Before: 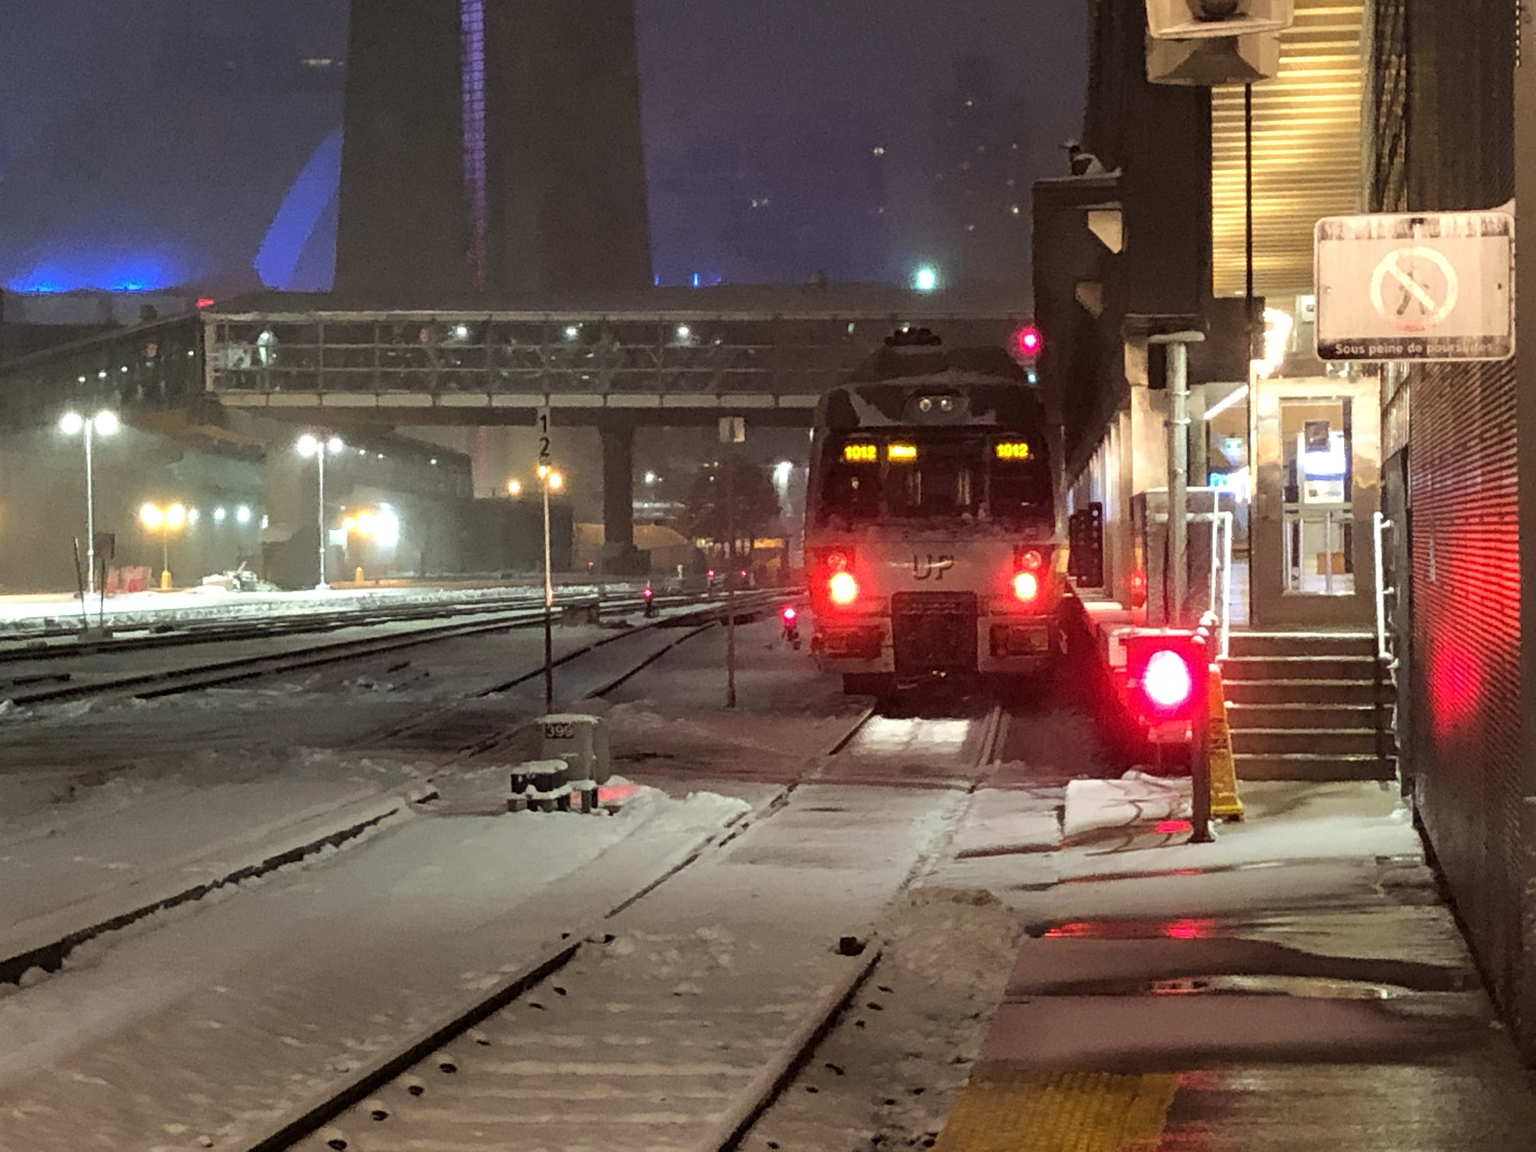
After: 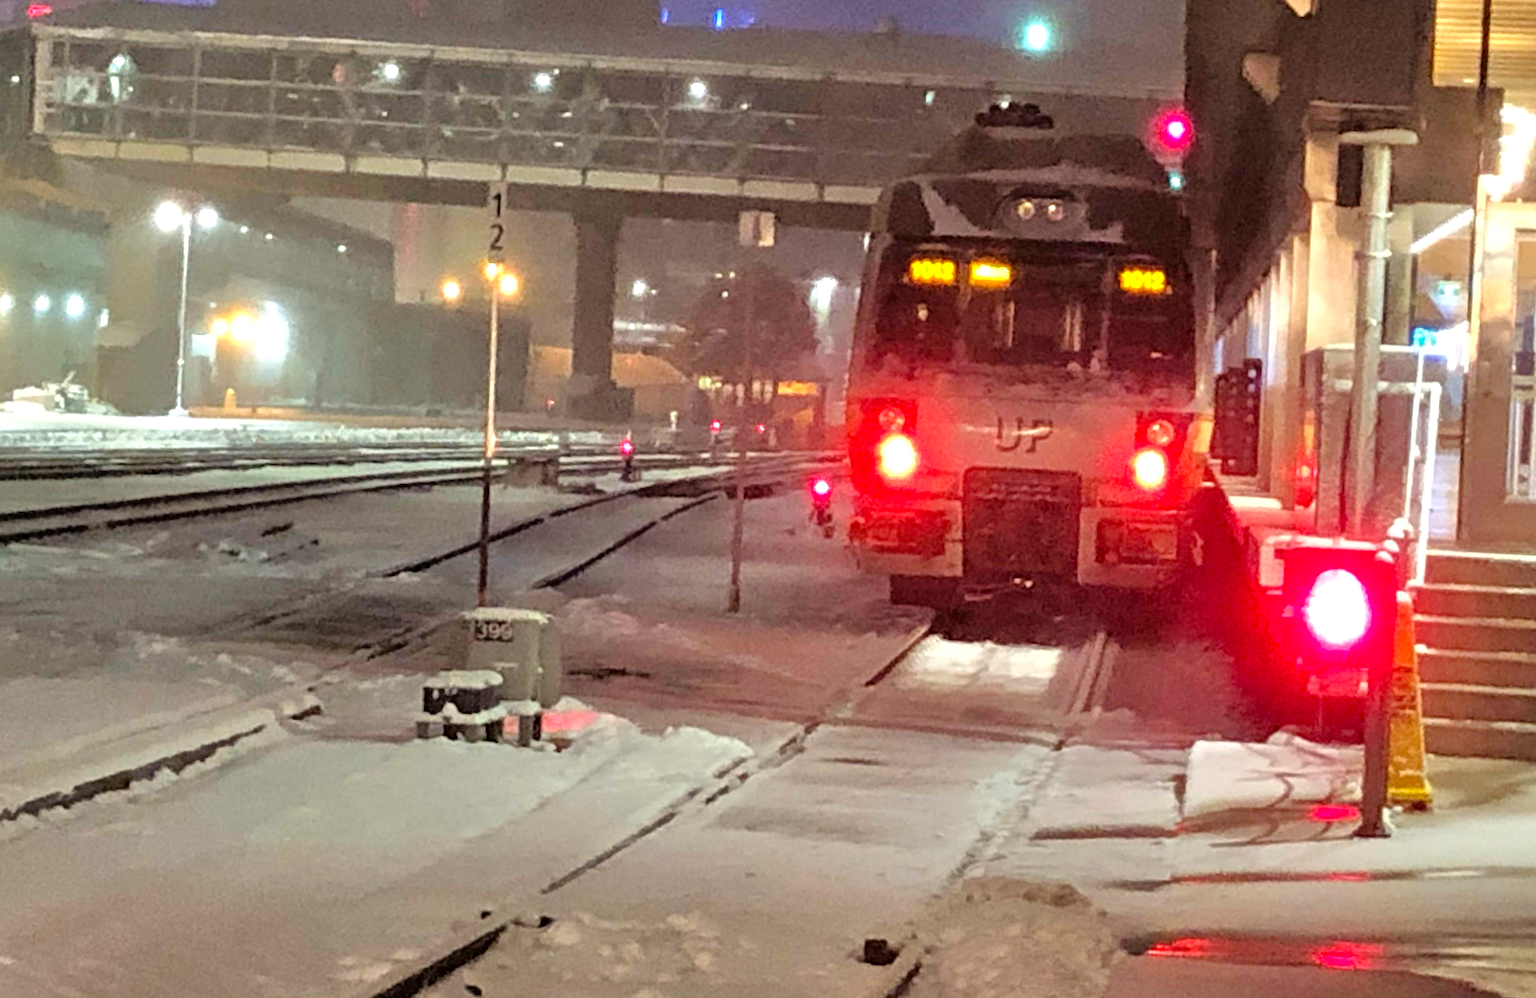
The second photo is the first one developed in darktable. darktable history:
tone equalizer: -7 EV 0.15 EV, -6 EV 0.6 EV, -5 EV 1.15 EV, -4 EV 1.33 EV, -3 EV 1.15 EV, -2 EV 0.6 EV, -1 EV 0.15 EV, mask exposure compensation -0.5 EV
crop and rotate: angle -3.37°, left 9.79%, top 20.73%, right 12.42%, bottom 11.82%
